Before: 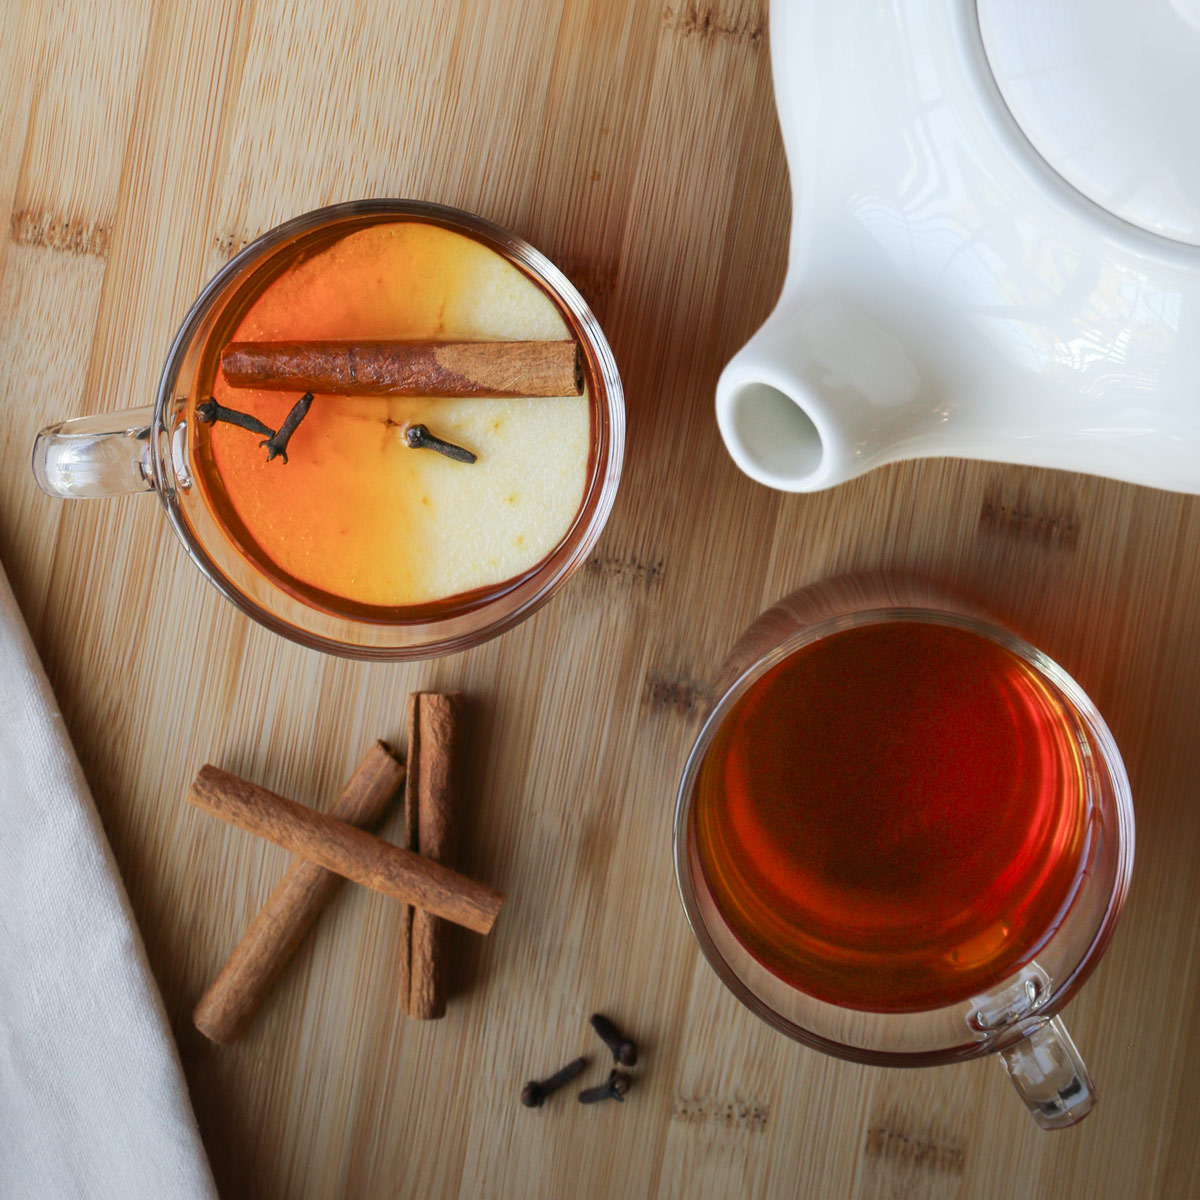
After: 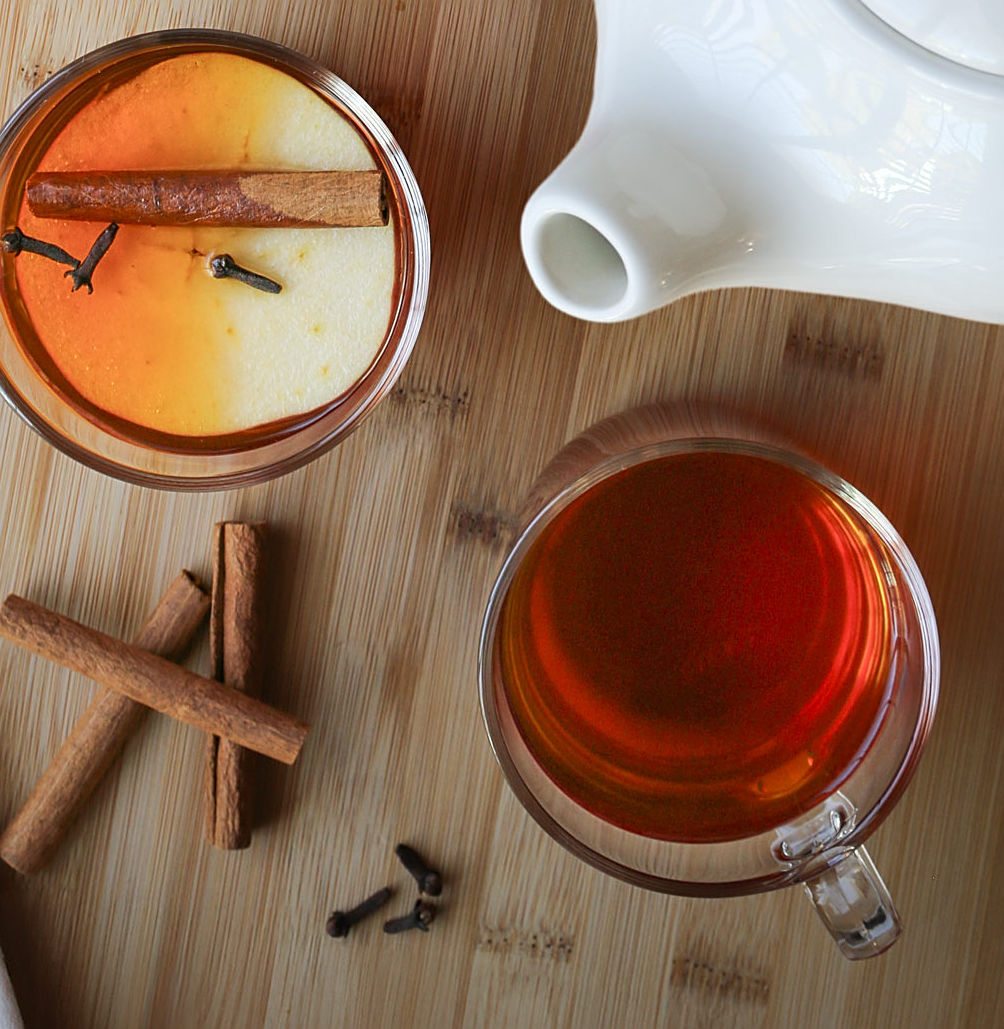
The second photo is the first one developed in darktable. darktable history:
sharpen: on, module defaults
crop: left 16.315%, top 14.246%
